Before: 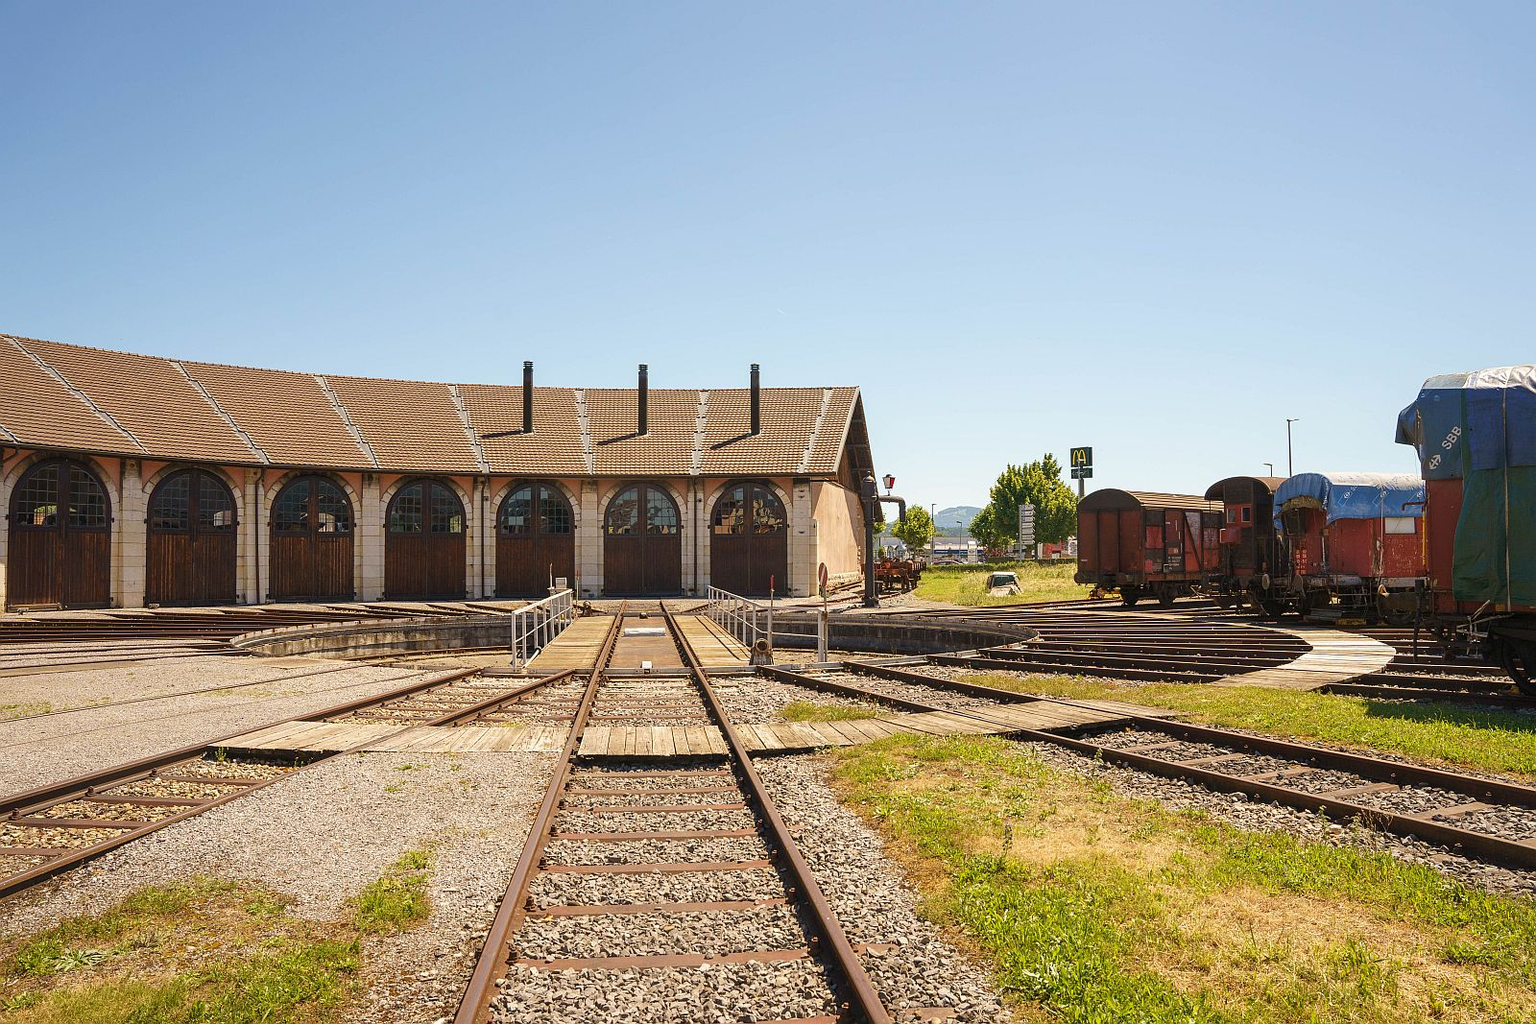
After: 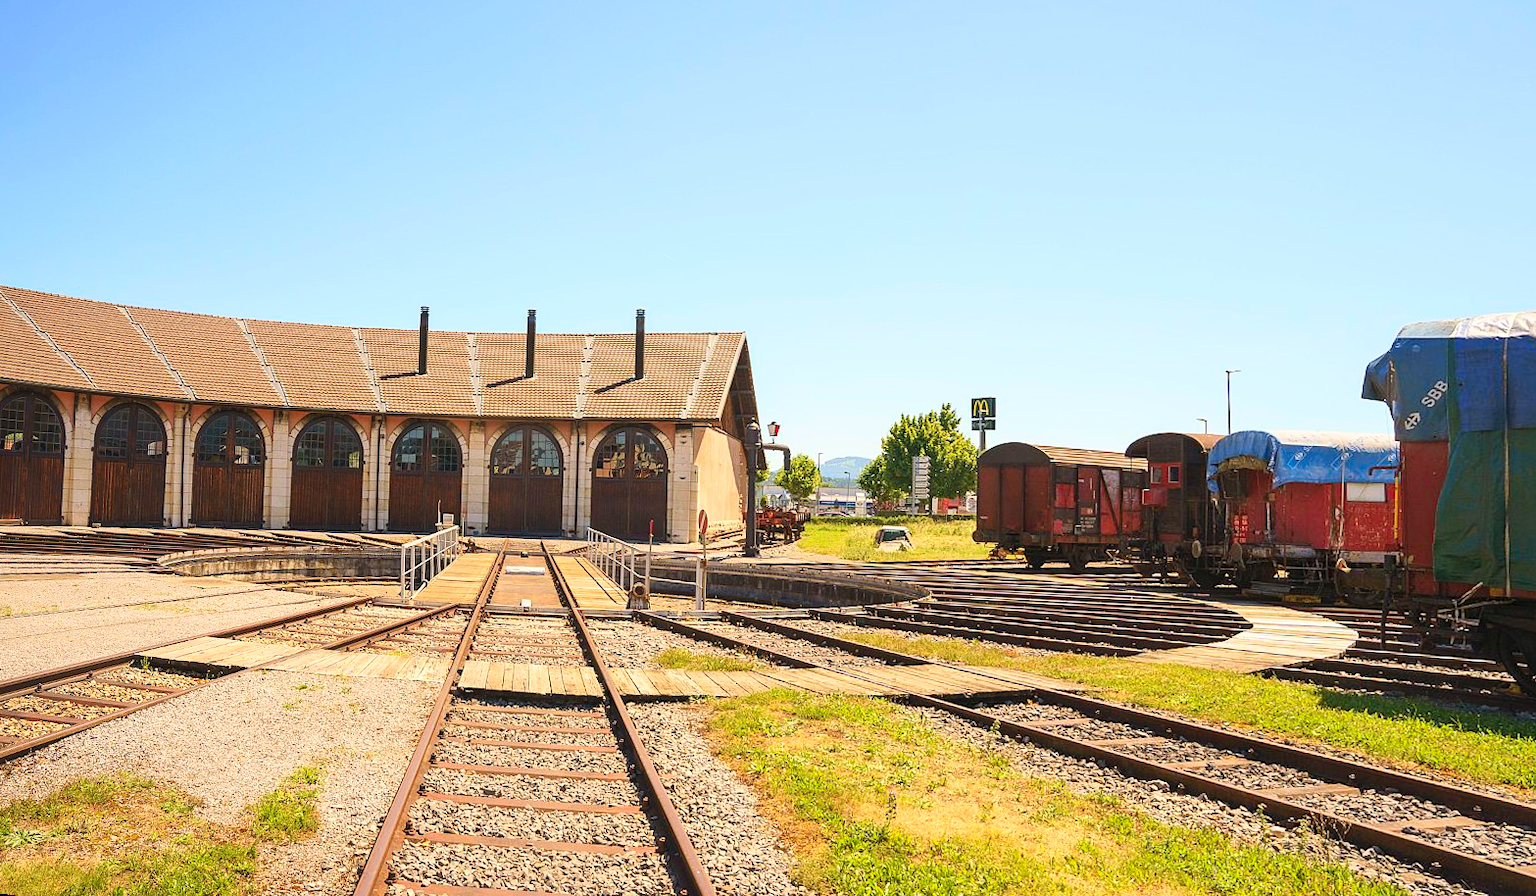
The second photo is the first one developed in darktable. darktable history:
contrast brightness saturation: contrast 0.2, brightness 0.2, saturation 0.8
rotate and perspective: rotation 1.69°, lens shift (vertical) -0.023, lens shift (horizontal) -0.291, crop left 0.025, crop right 0.988, crop top 0.092, crop bottom 0.842
tone equalizer: on, module defaults
color balance: input saturation 80.07%
